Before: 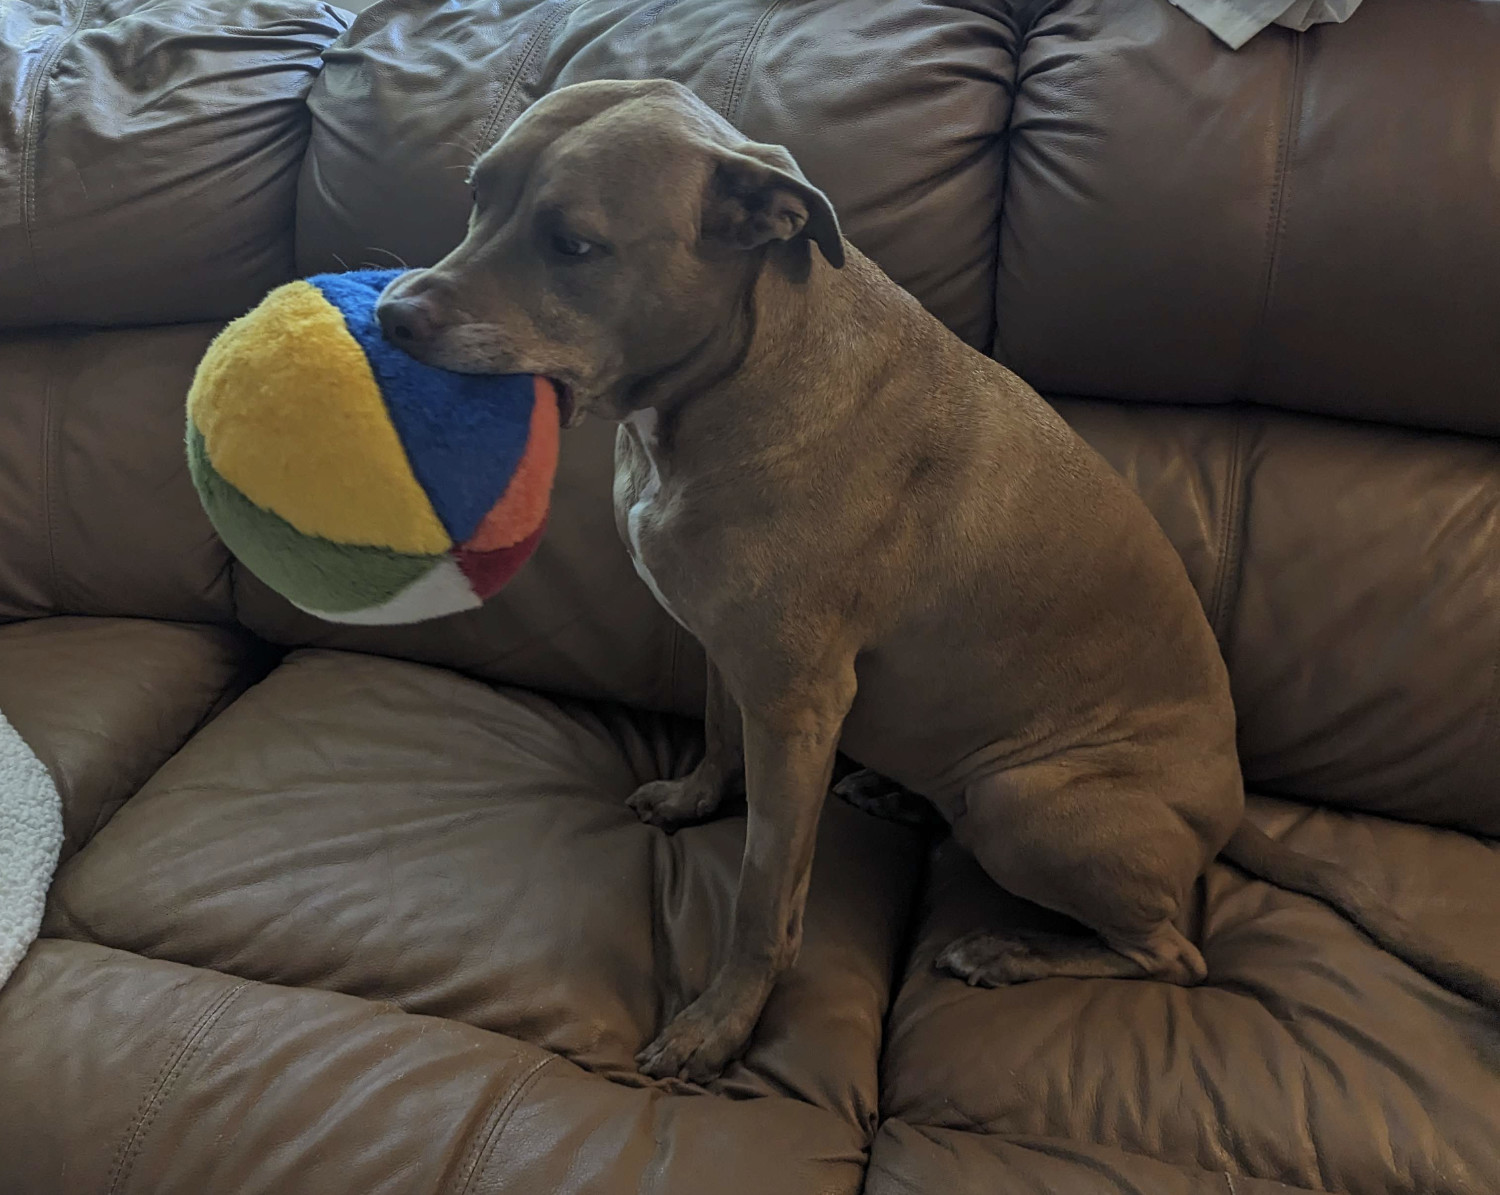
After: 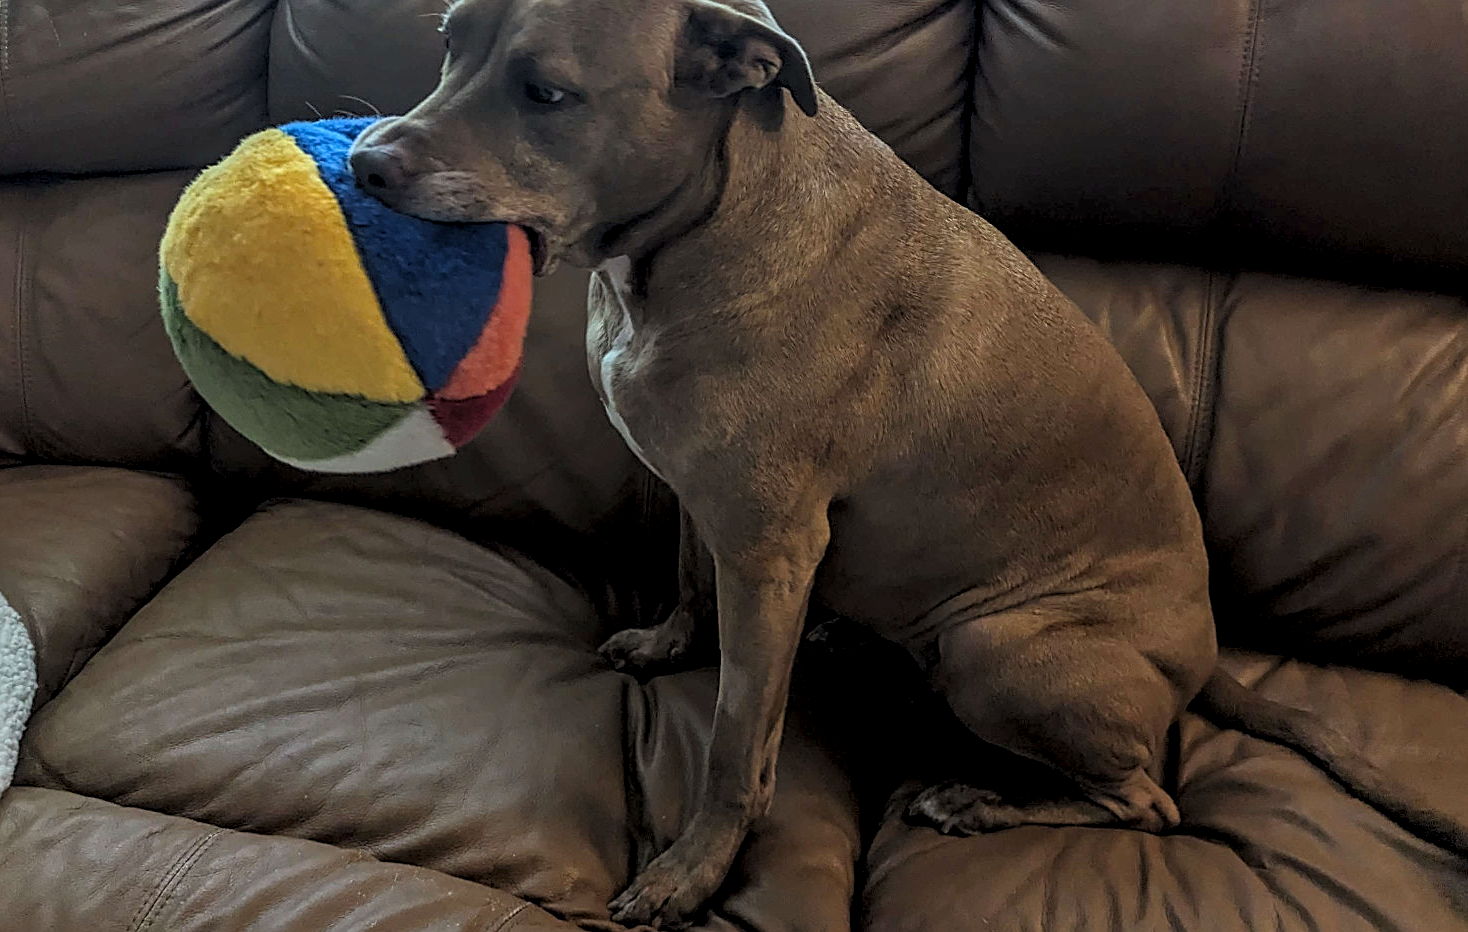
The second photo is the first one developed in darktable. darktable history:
local contrast: highlights 35%, detail 135%
crop and rotate: left 1.905%, top 12.789%, right 0.2%, bottom 9.218%
levels: levels [0.073, 0.497, 0.972]
sharpen: on, module defaults
